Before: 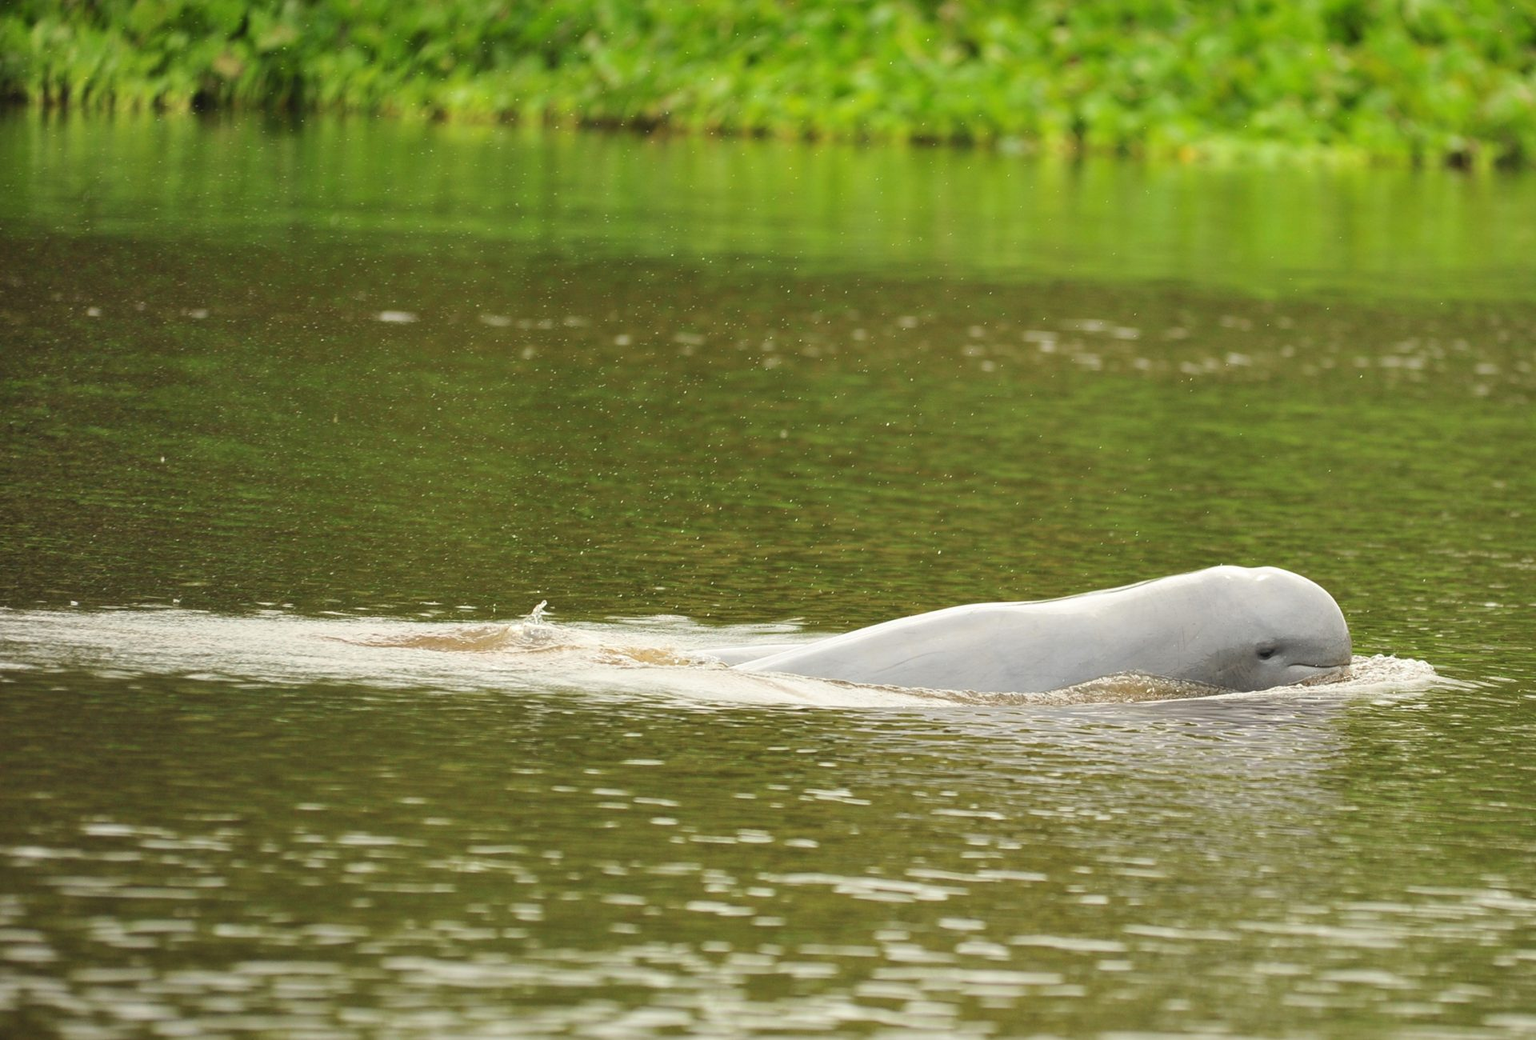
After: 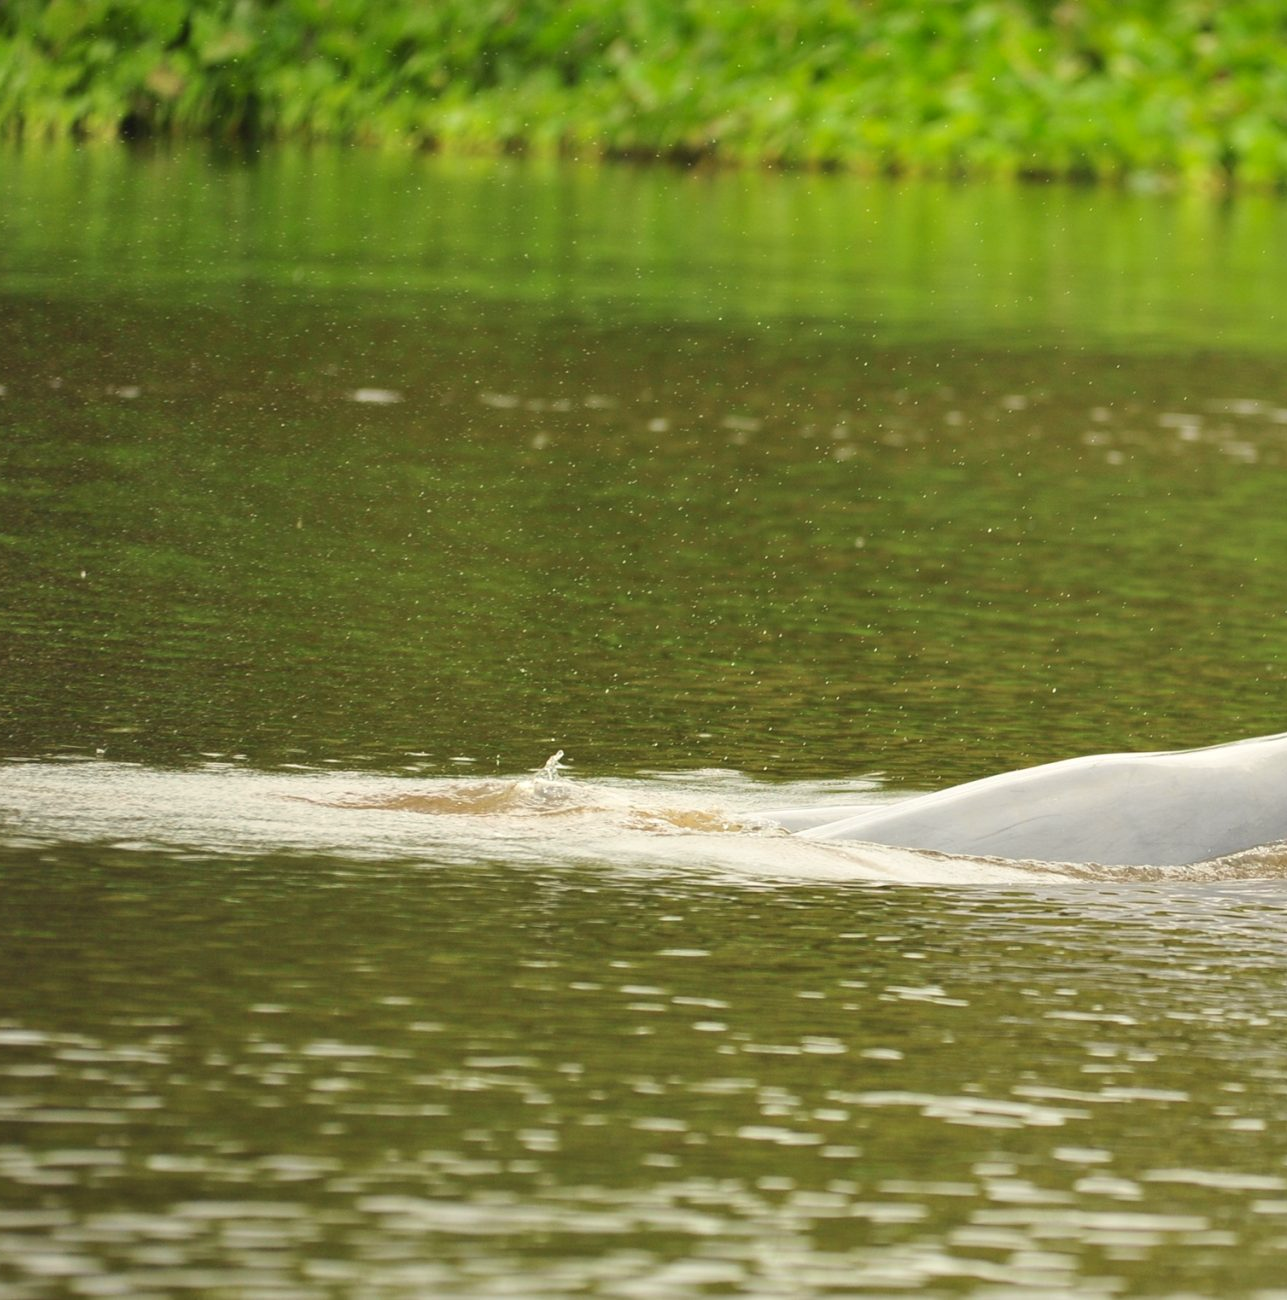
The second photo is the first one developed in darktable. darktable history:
crop and rotate: left 6.266%, right 26.656%
color correction: highlights b* 2.94
